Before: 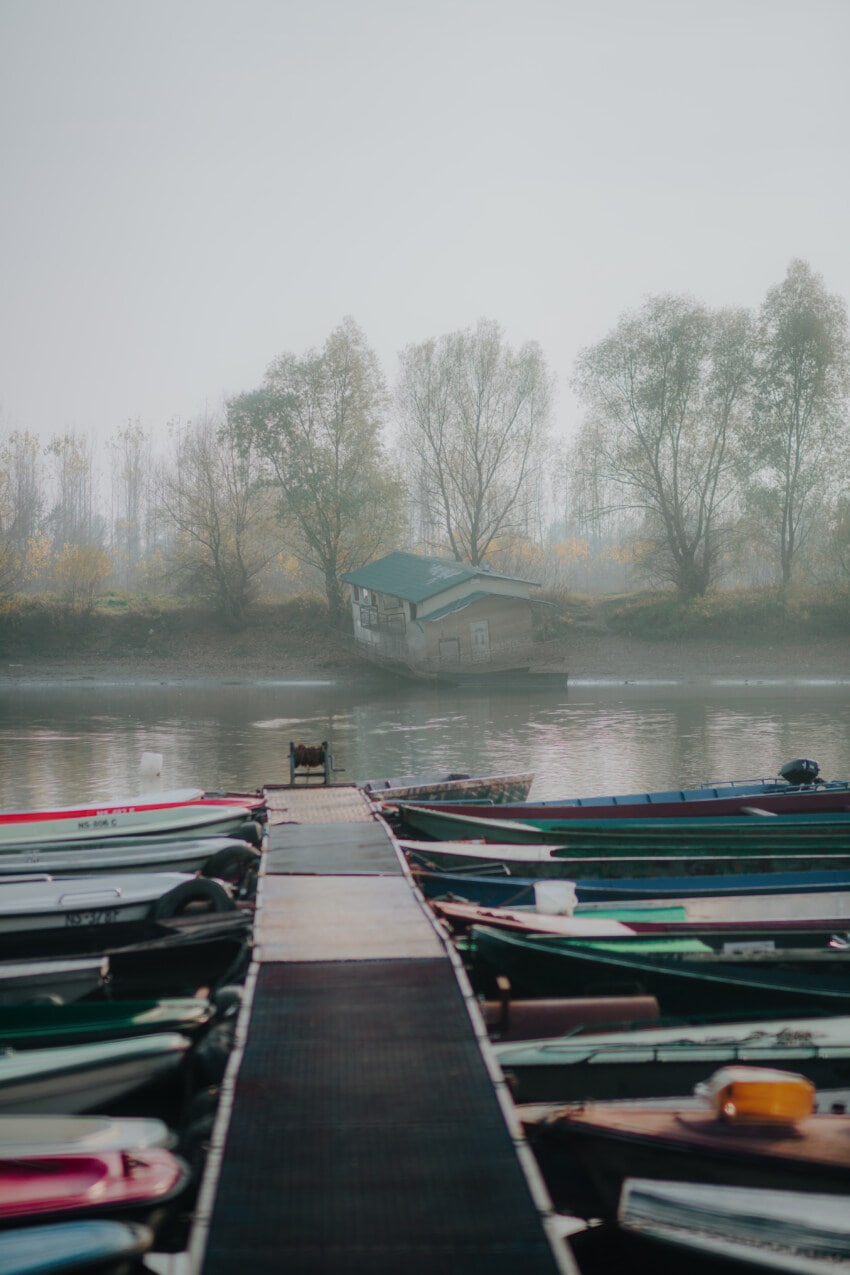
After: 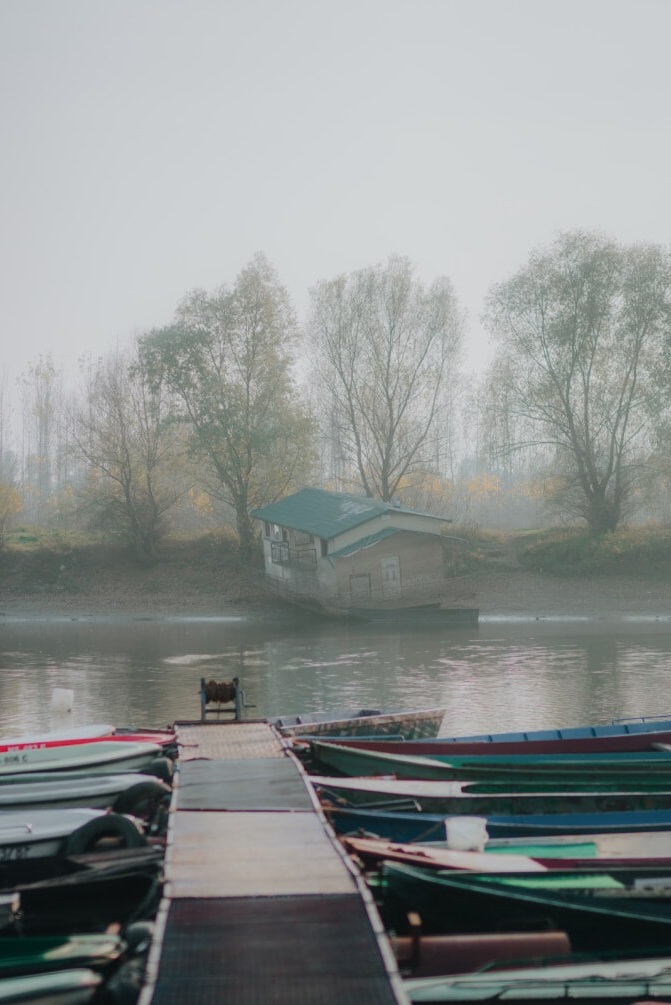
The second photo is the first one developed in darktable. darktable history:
crop and rotate: left 10.702%, top 5.05%, right 10.322%, bottom 16.071%
